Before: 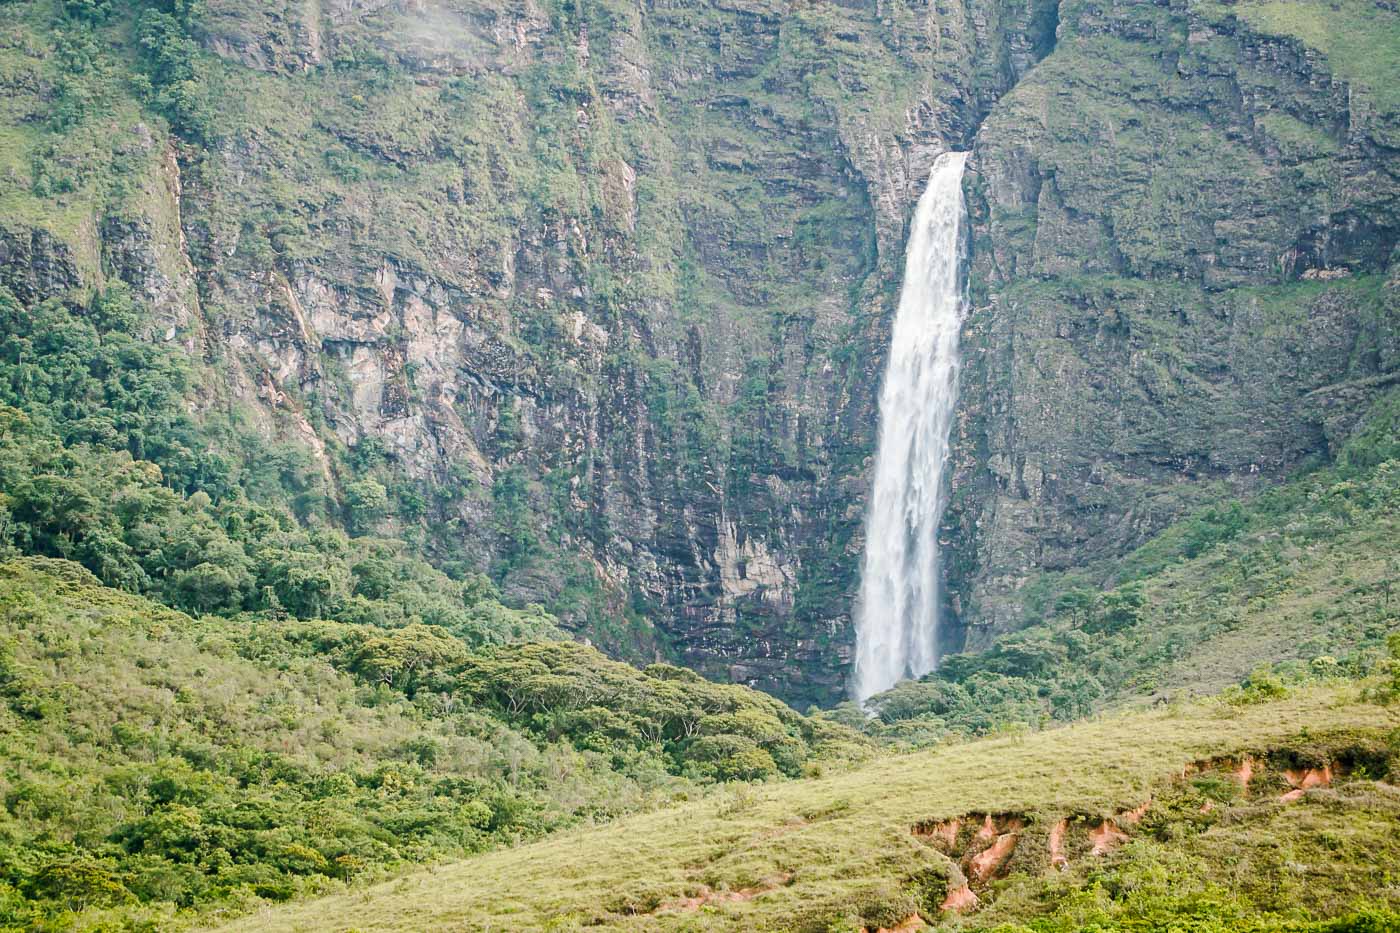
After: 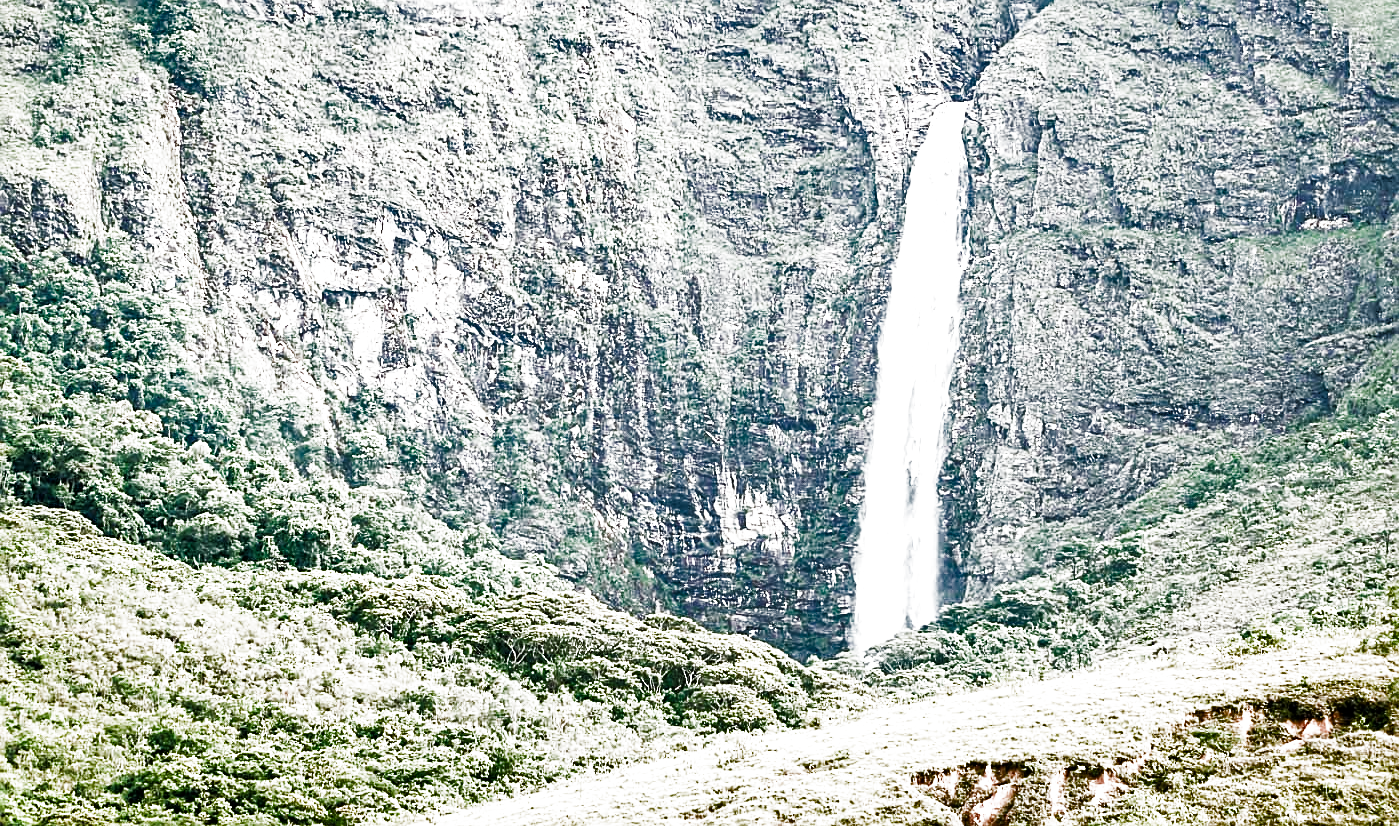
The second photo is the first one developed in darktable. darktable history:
crop and rotate: top 5.562%, bottom 5.833%
exposure: black level correction 0, exposure 0.499 EV, compensate exposure bias true, compensate highlight preservation false
filmic rgb: black relative exposure -11.39 EV, white relative exposure 3.25 EV, hardness 6.79, preserve chrominance RGB euclidean norm (legacy), color science v4 (2020)
shadows and highlights: radius 118.64, shadows 42.54, highlights -62.23, soften with gaussian
sharpen: amount 0.489
tone curve: curves: ch0 [(0, 0) (0.003, 0) (0.011, 0.001) (0.025, 0.003) (0.044, 0.005) (0.069, 0.012) (0.1, 0.023) (0.136, 0.039) (0.177, 0.088) (0.224, 0.15) (0.277, 0.24) (0.335, 0.337) (0.399, 0.437) (0.468, 0.535) (0.543, 0.629) (0.623, 0.71) (0.709, 0.782) (0.801, 0.856) (0.898, 0.94) (1, 1)]
tone equalizer: -8 EV -0.382 EV, -7 EV -0.389 EV, -6 EV -0.296 EV, -5 EV -0.253 EV, -3 EV 0.234 EV, -2 EV 0.336 EV, -1 EV 0.389 EV, +0 EV 0.41 EV, smoothing diameter 24.85%, edges refinement/feathering 13.55, preserve details guided filter
